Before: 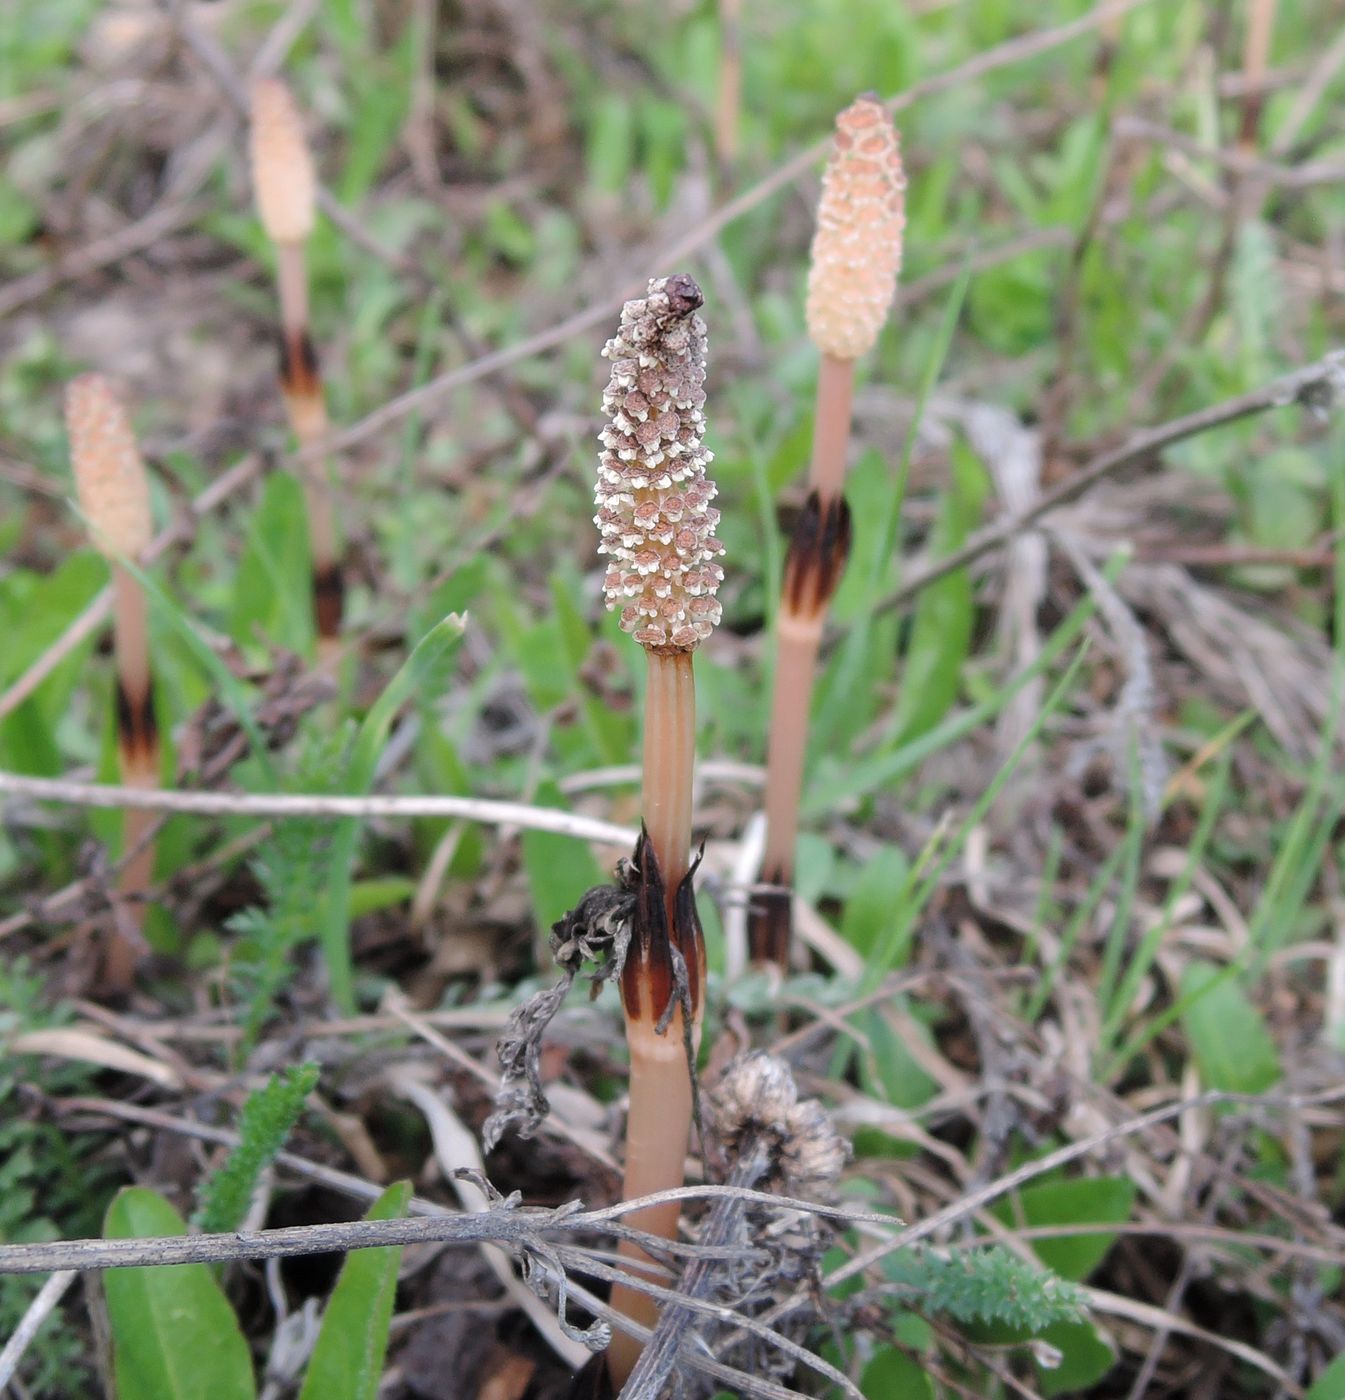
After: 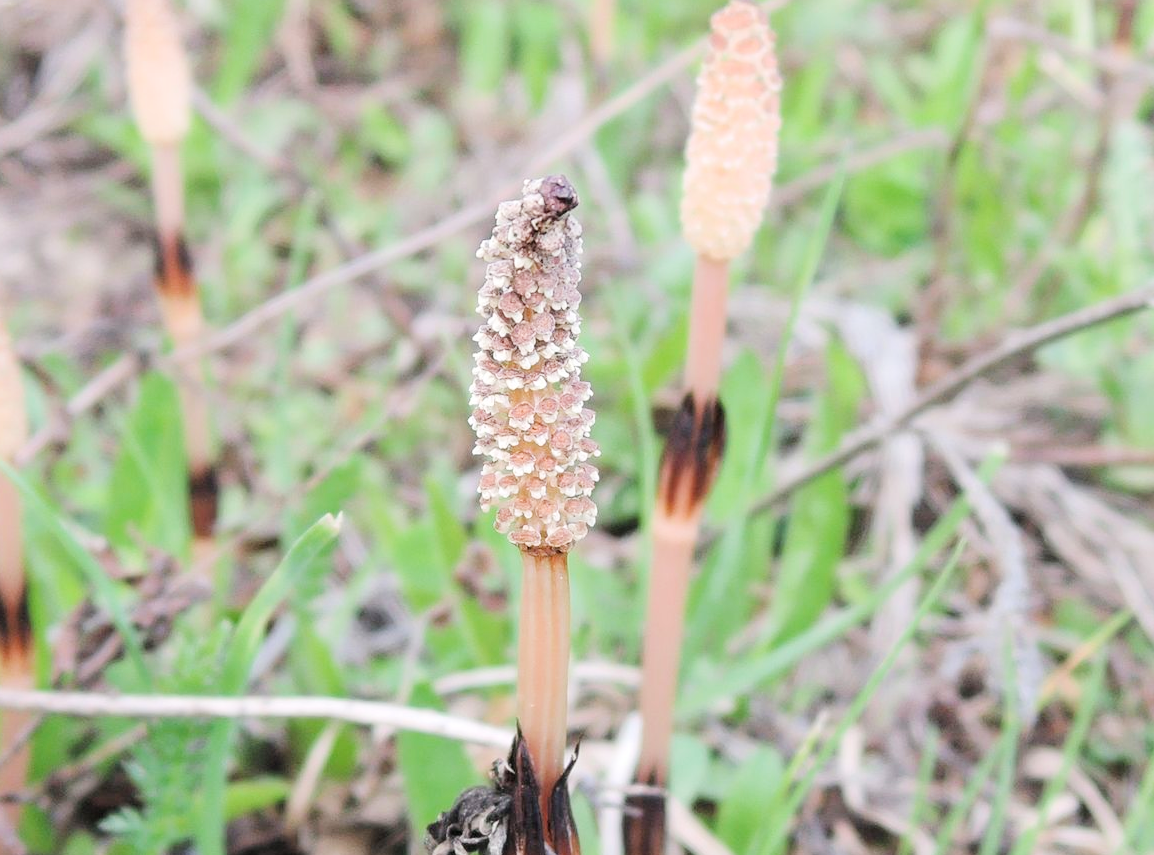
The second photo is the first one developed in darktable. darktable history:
levels: mode automatic, levels [0.062, 0.494, 0.925]
exposure: black level correction 0, exposure 1 EV, compensate exposure bias true, compensate highlight preservation false
filmic rgb: black relative exposure -7.65 EV, white relative exposure 4.56 EV, hardness 3.61, contrast in shadows safe
crop and rotate: left 9.299%, top 7.188%, right 4.875%, bottom 31.719%
